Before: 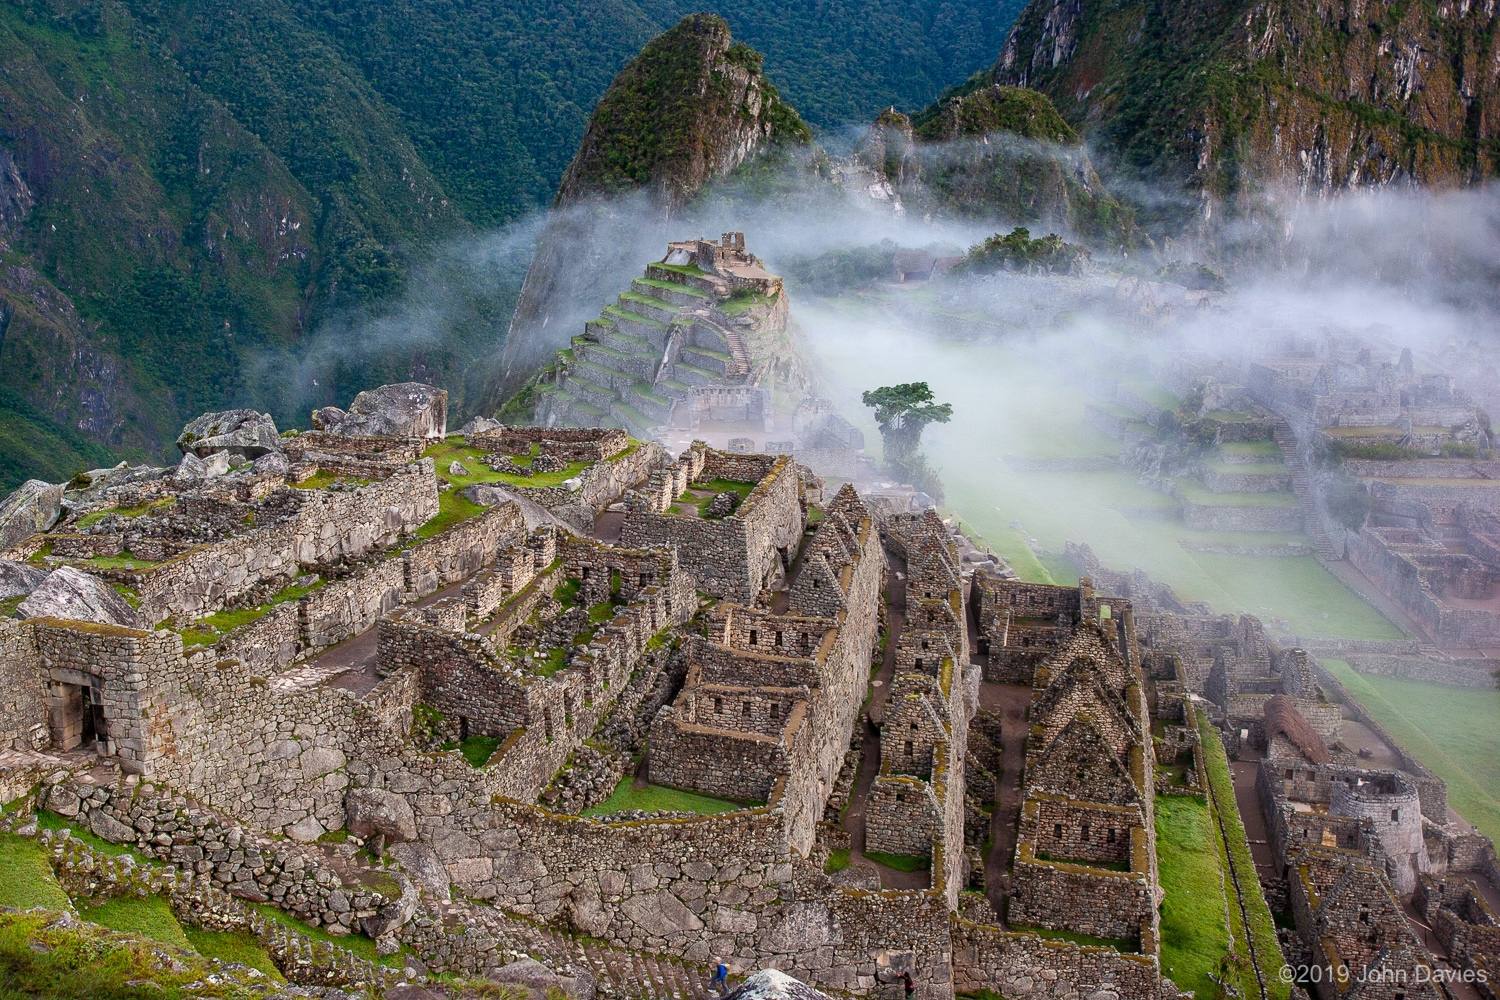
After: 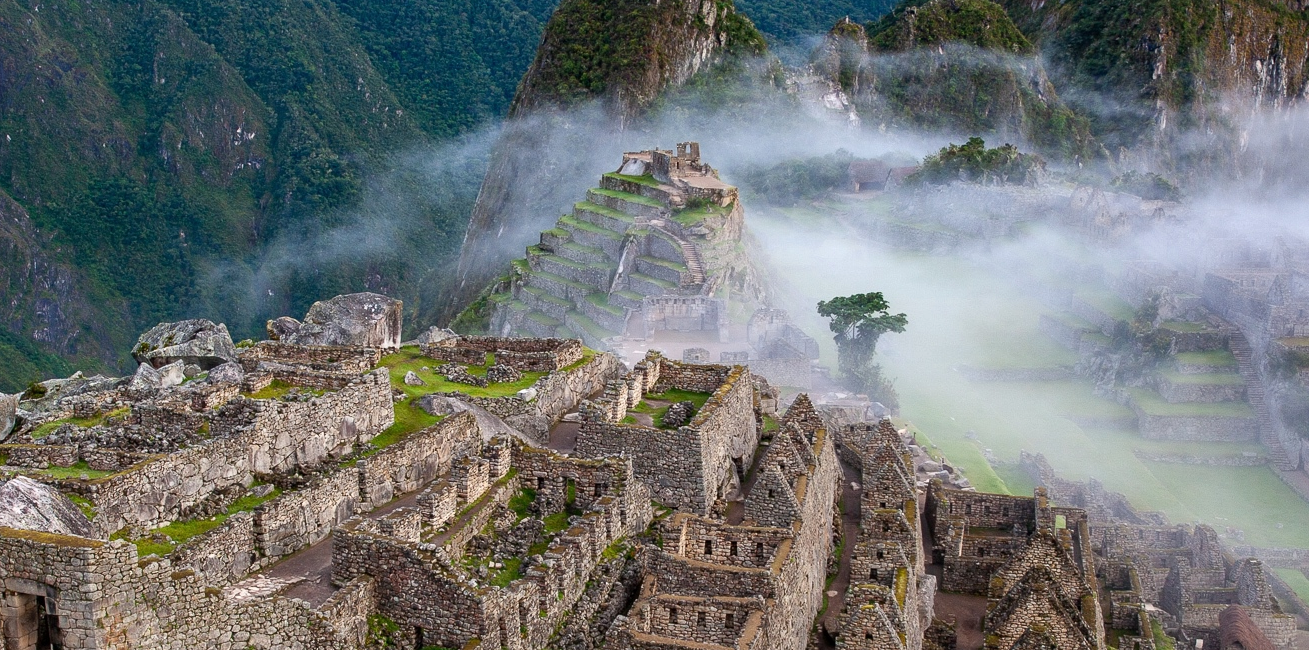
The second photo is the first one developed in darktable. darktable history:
shadows and highlights: shadows 12.12, white point adjustment 1.25, soften with gaussian
crop: left 3.019%, top 9.012%, right 9.66%, bottom 25.94%
